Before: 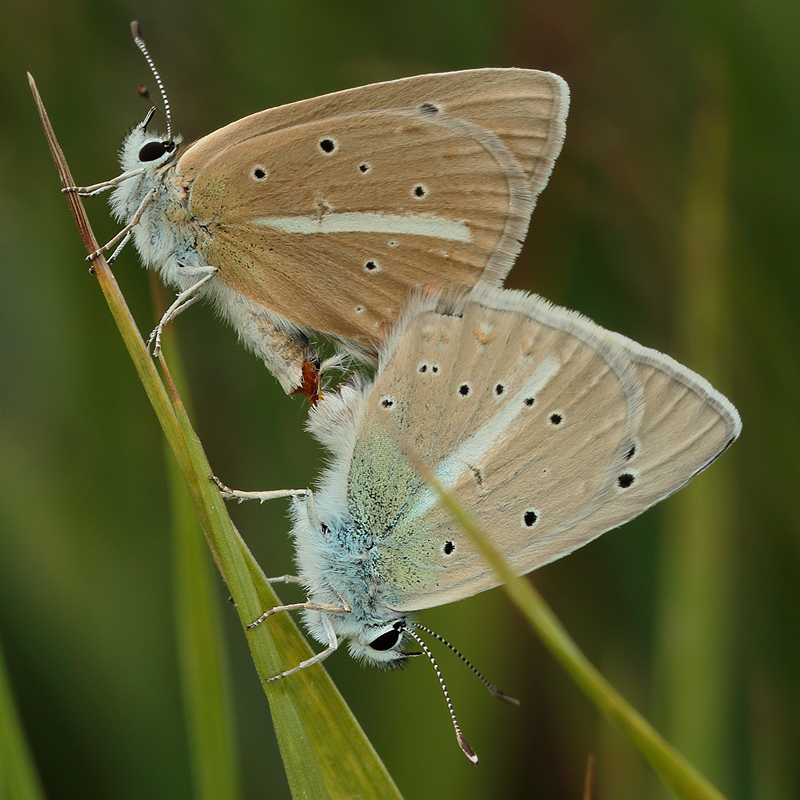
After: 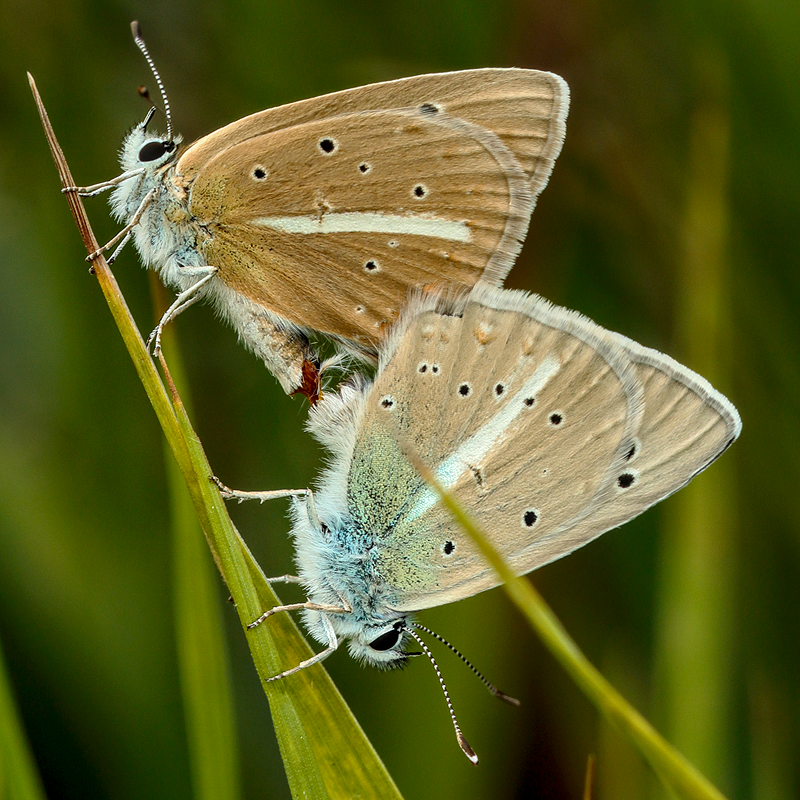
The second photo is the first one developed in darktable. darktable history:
local contrast: detail 160%
color balance rgb: perceptual saturation grading › global saturation 20%, global vibrance 20%
